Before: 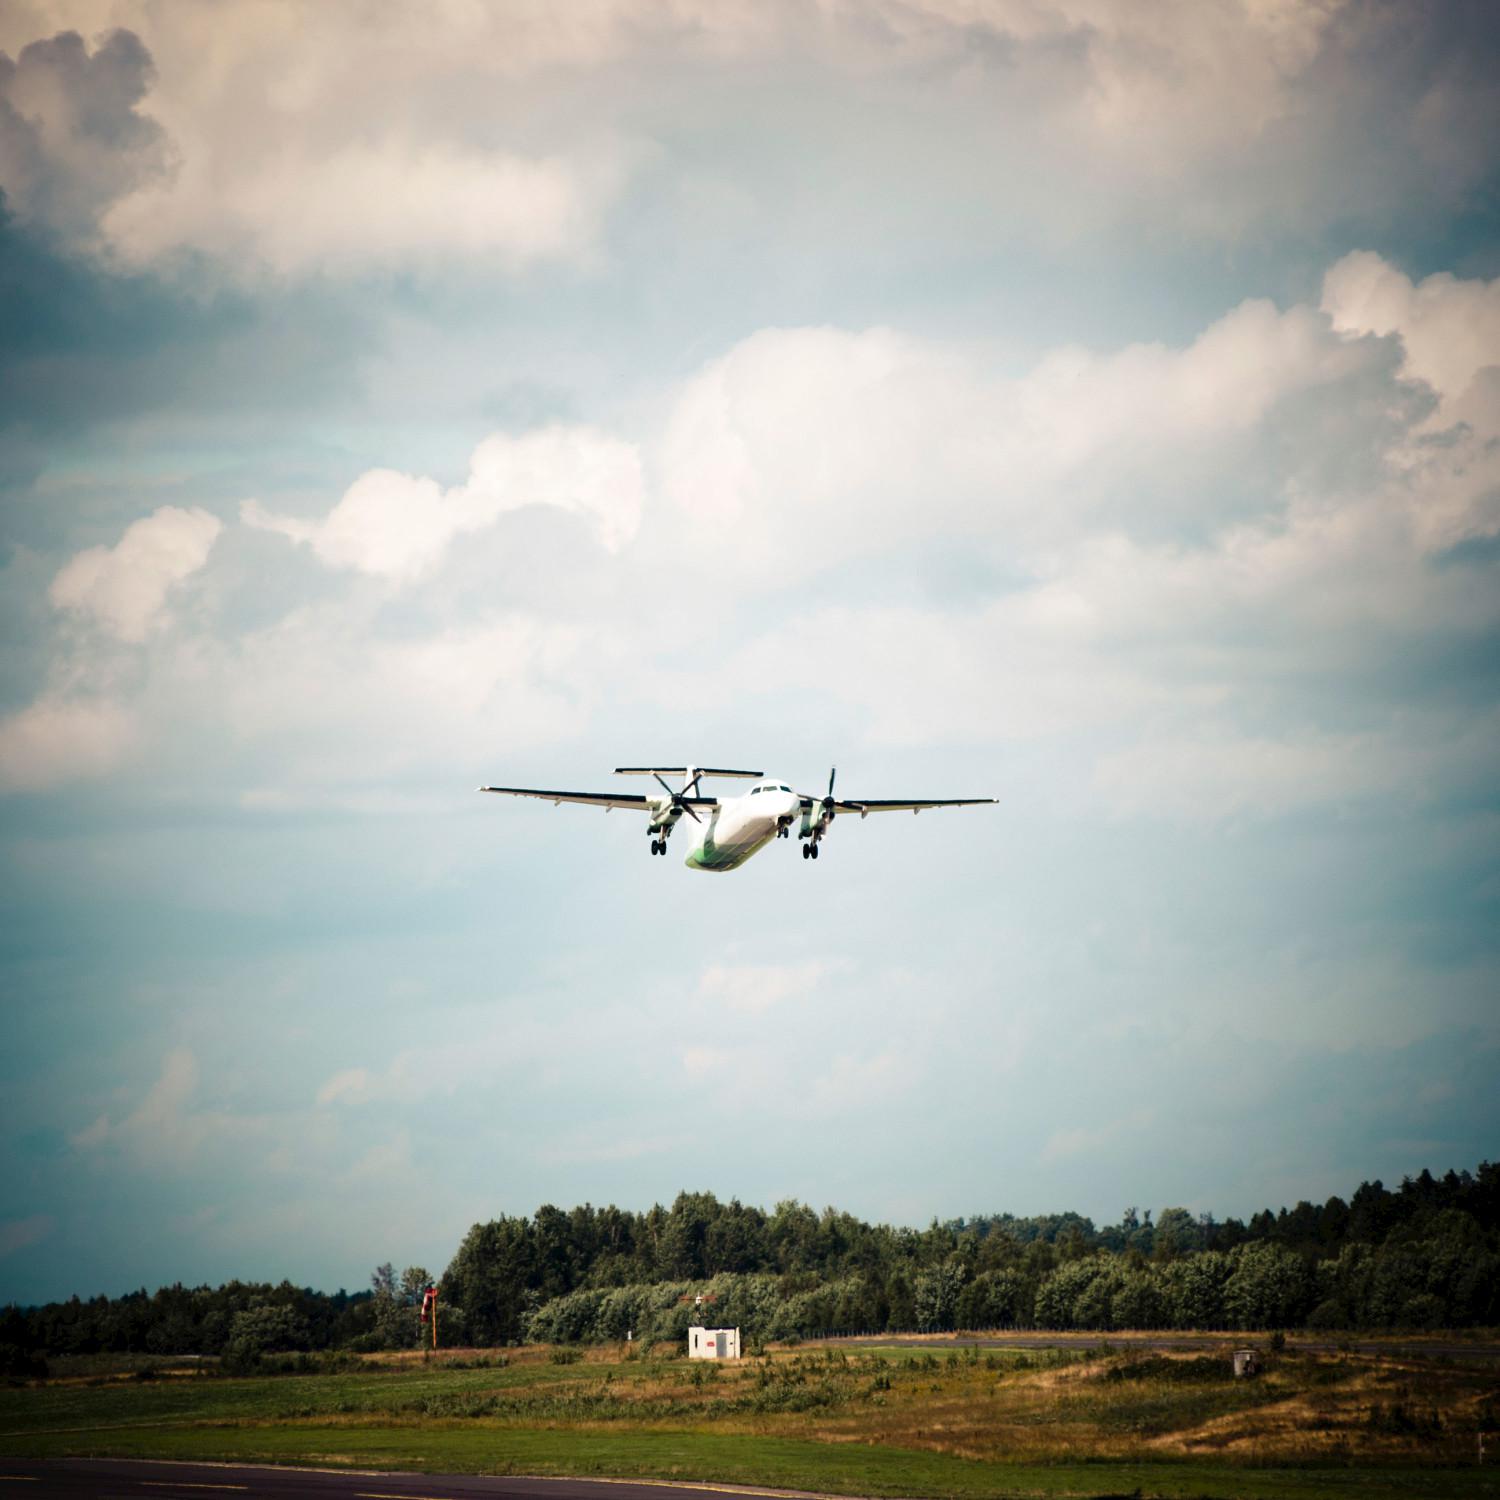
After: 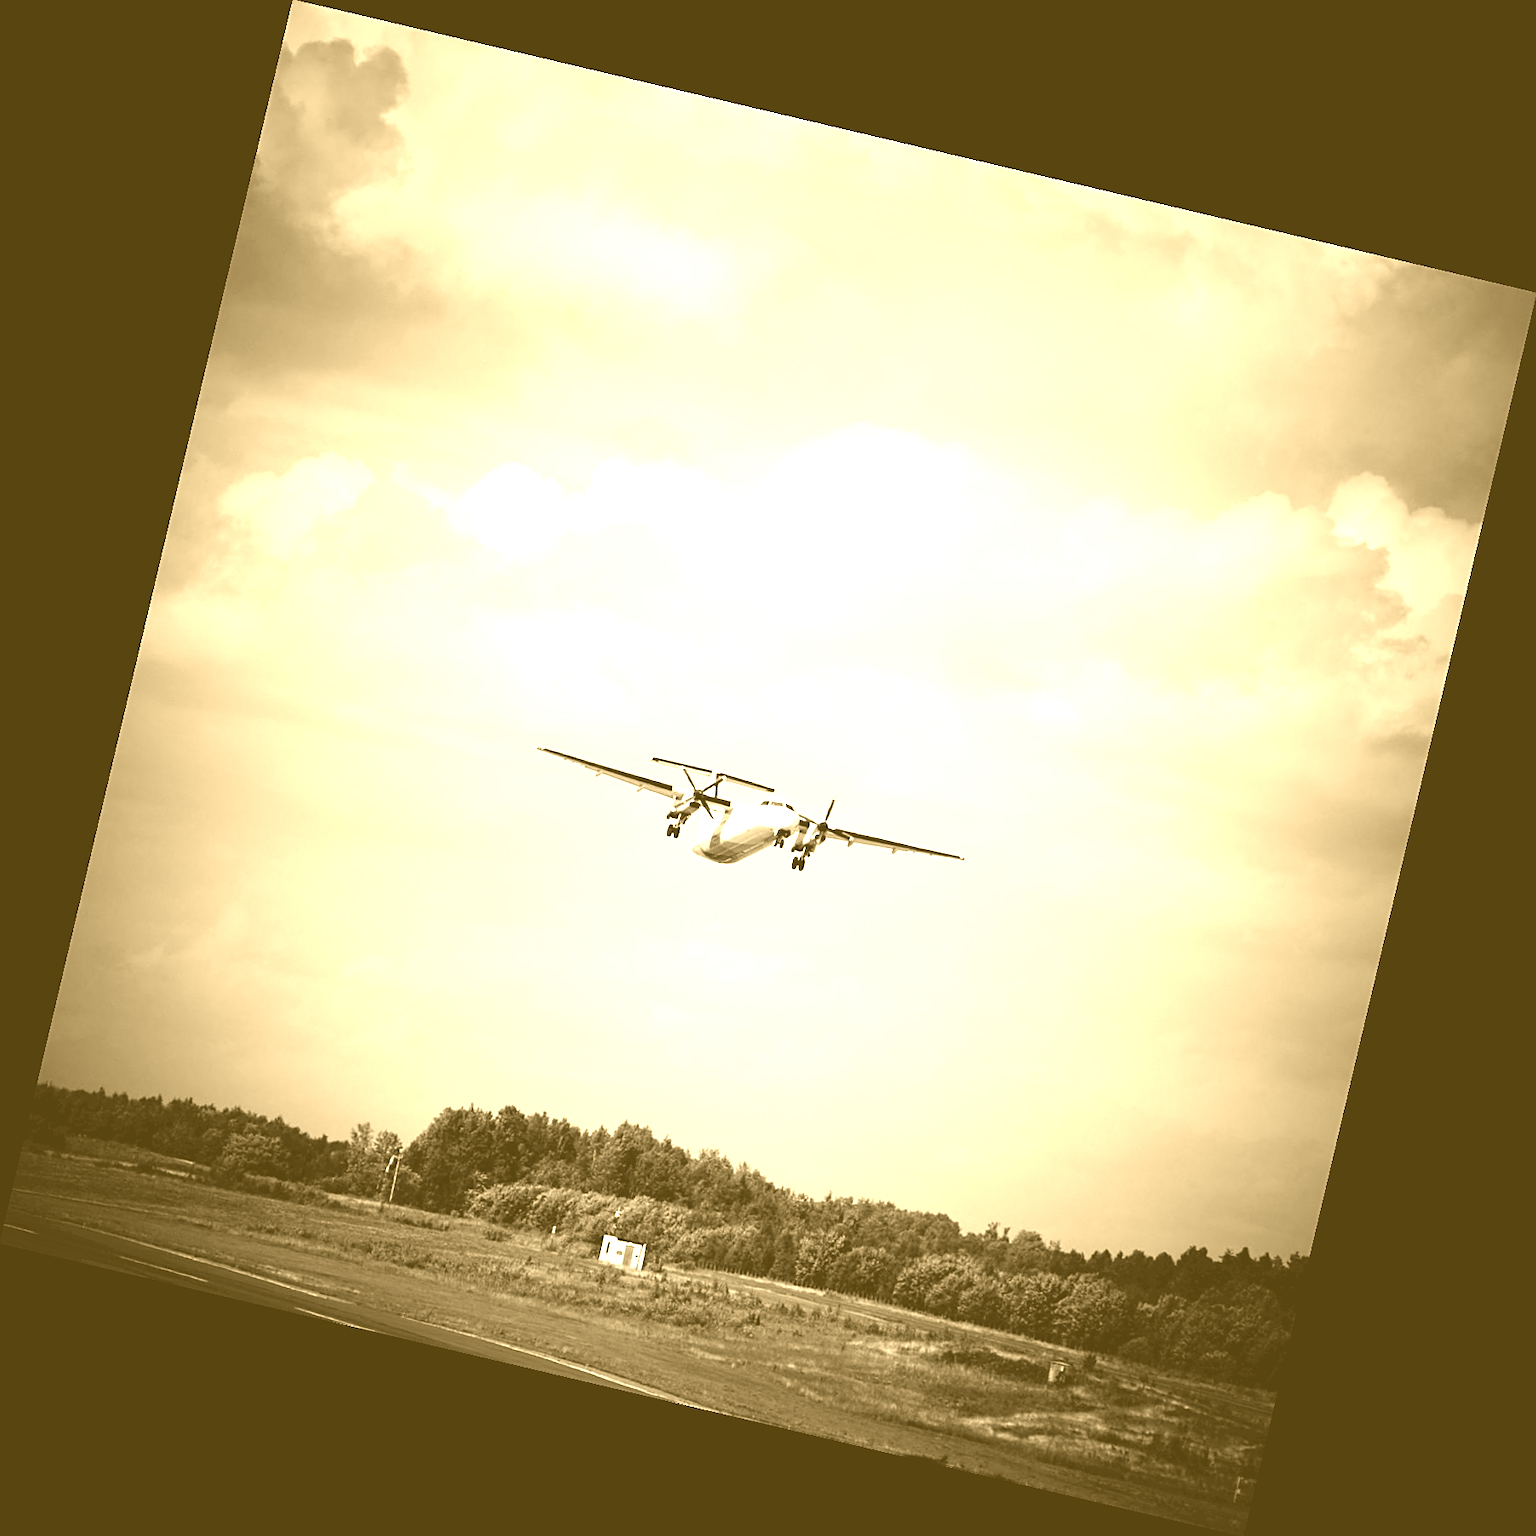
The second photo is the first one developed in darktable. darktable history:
rotate and perspective: rotation 13.27°, automatic cropping off
colorize: hue 36°, source mix 100%
contrast brightness saturation: contrast 0.03, brightness -0.04
sharpen: on, module defaults
